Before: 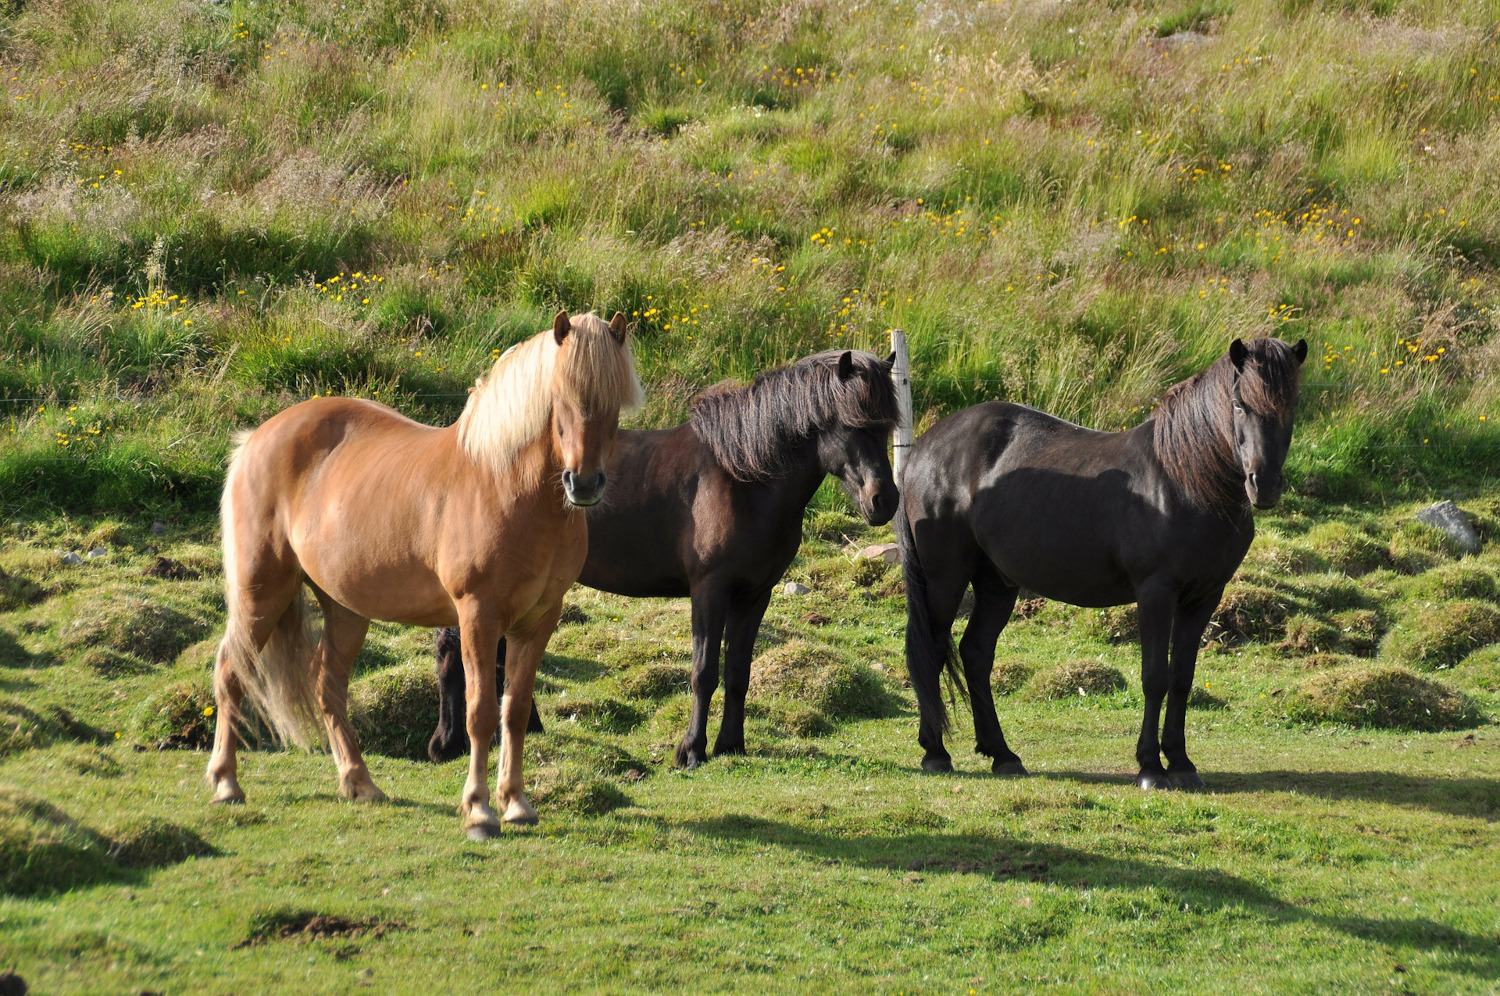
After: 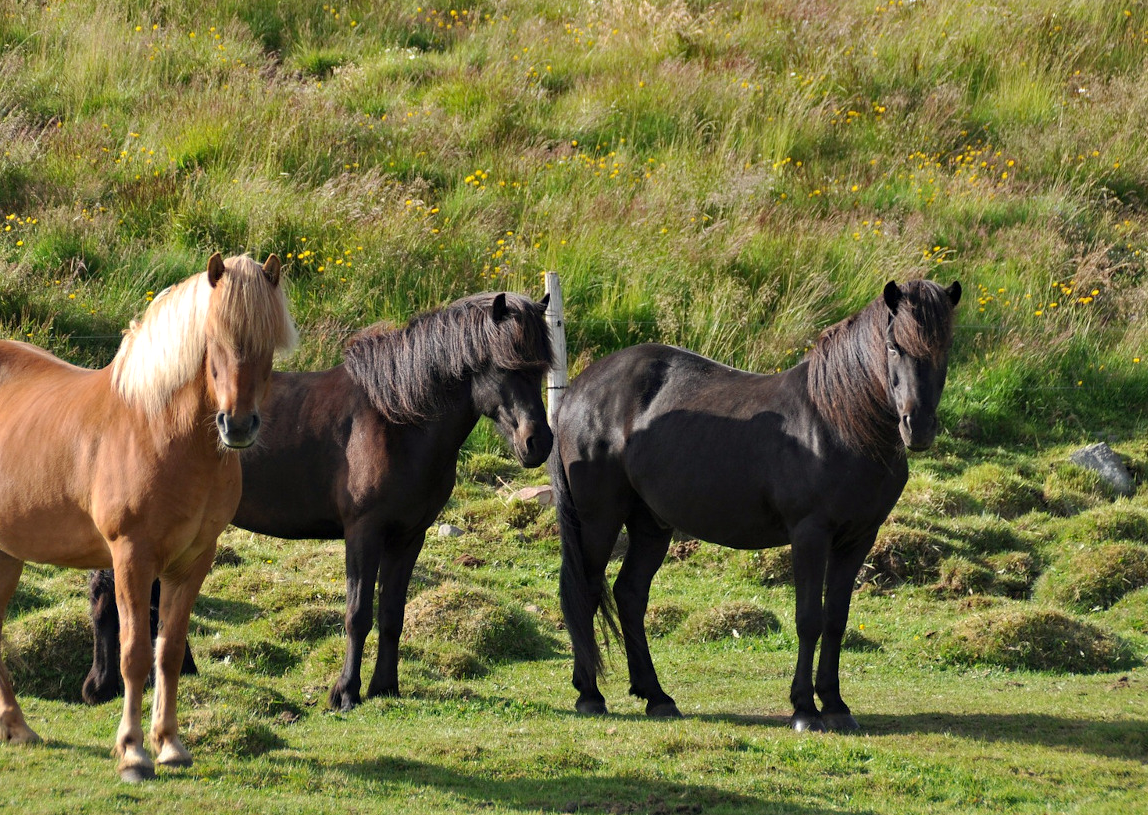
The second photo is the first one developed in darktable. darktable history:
haze removal: compatibility mode true, adaptive false
crop: left 23.095%, top 5.827%, bottom 11.854%
